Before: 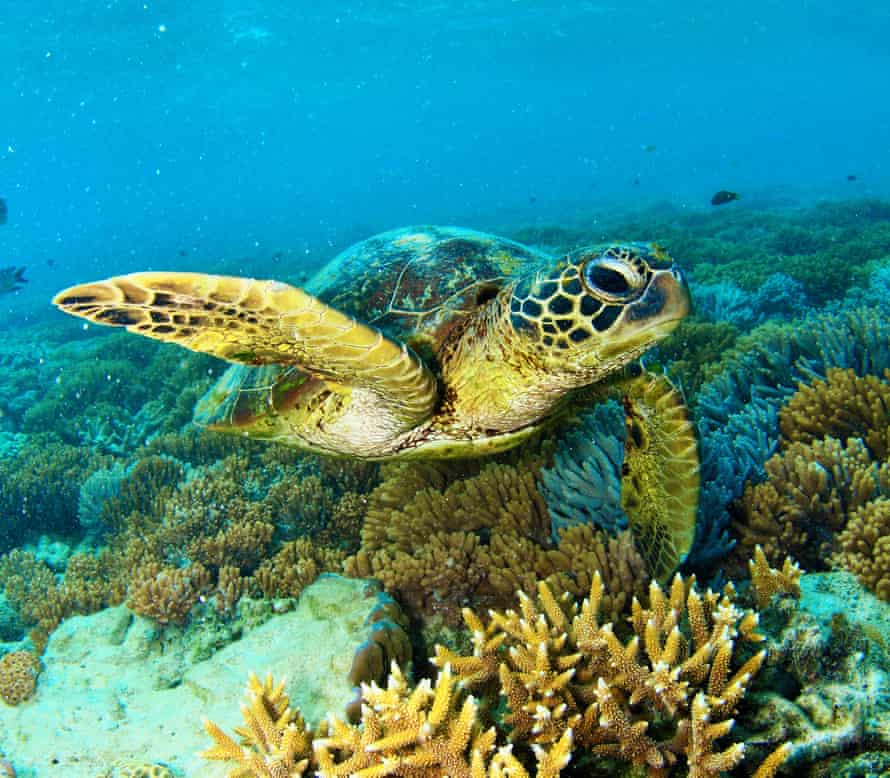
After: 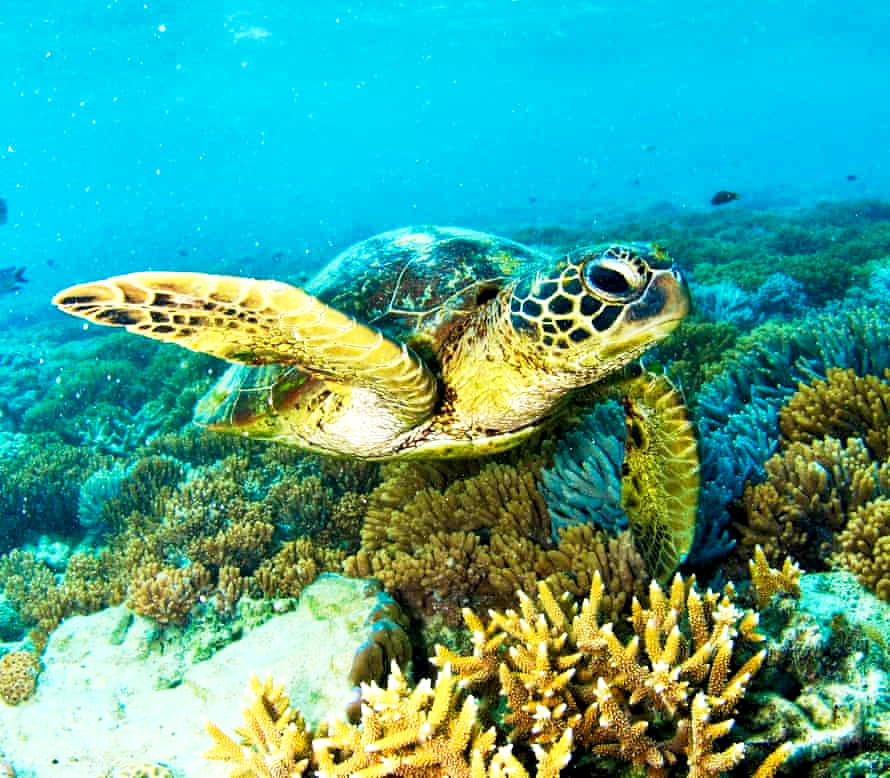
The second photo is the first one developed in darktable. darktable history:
base curve: curves: ch0 [(0, 0) (0.005, 0.002) (0.193, 0.295) (0.399, 0.664) (0.75, 0.928) (1, 1)], preserve colors none
local contrast: highlights 102%, shadows 99%, detail 120%, midtone range 0.2
